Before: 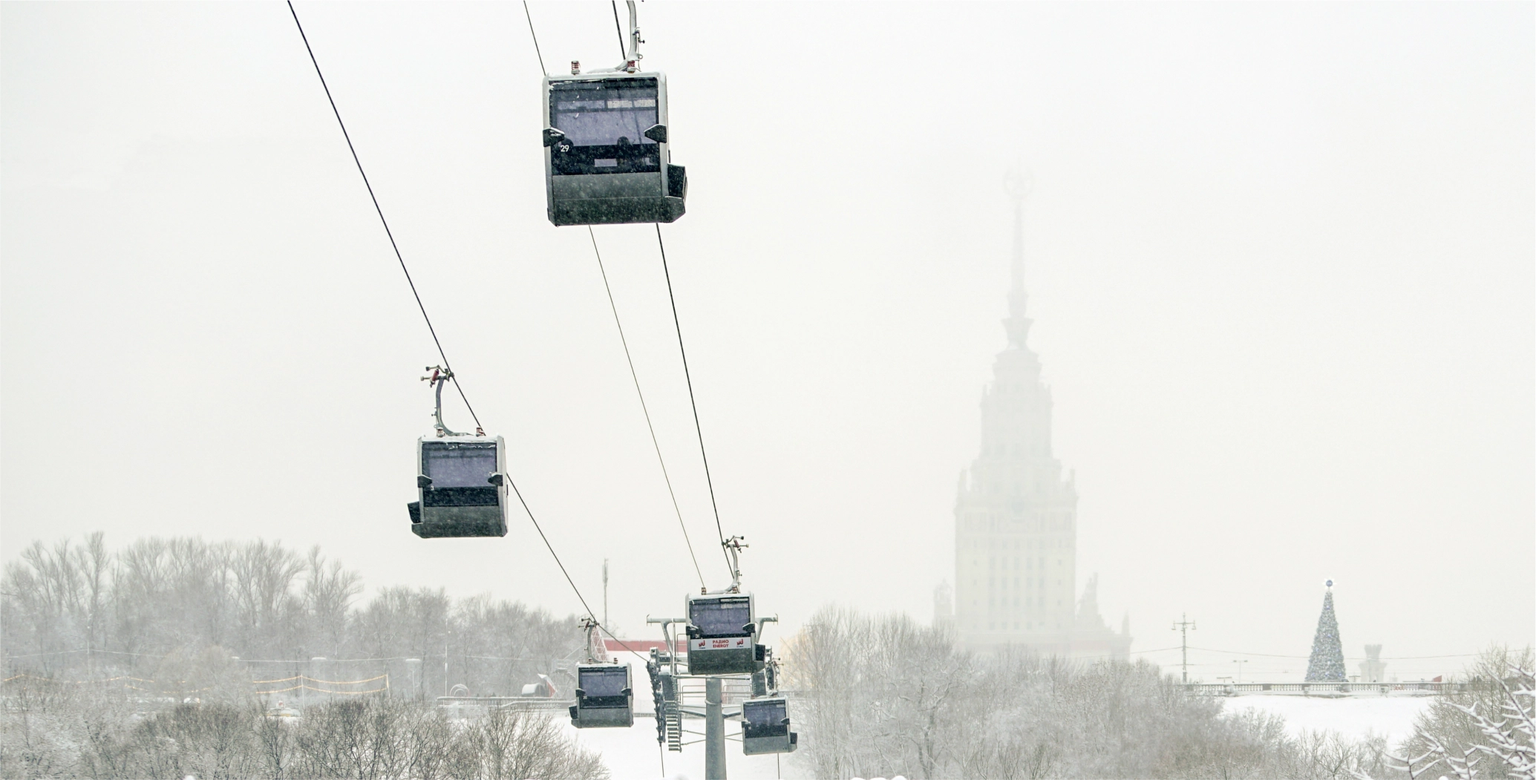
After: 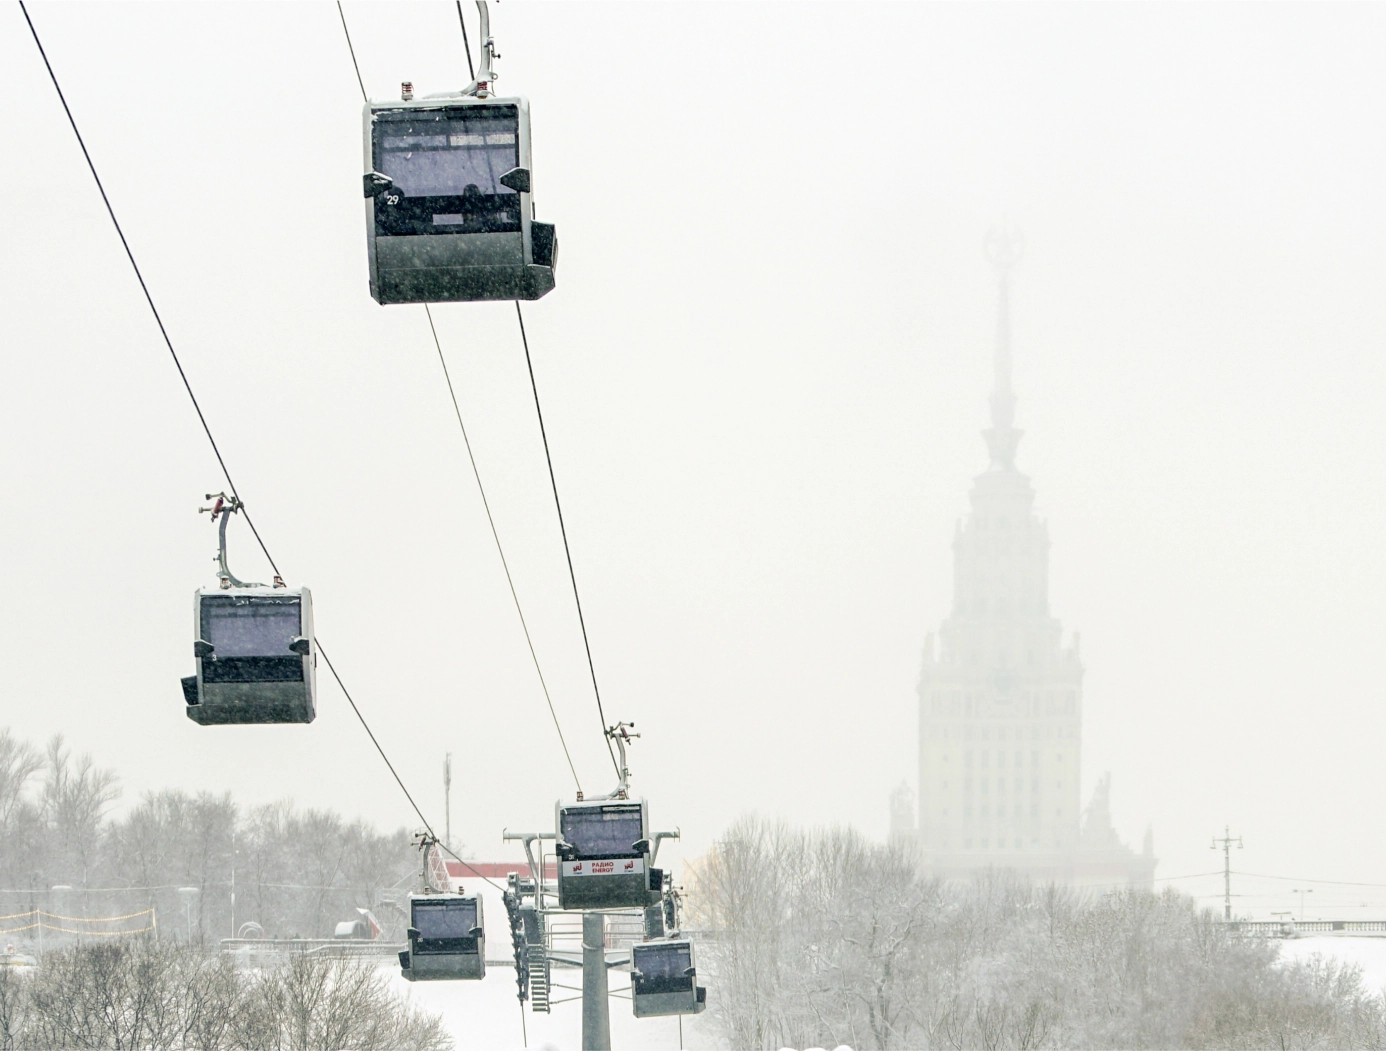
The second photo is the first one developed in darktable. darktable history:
crop and rotate: left 17.79%, right 15.19%
